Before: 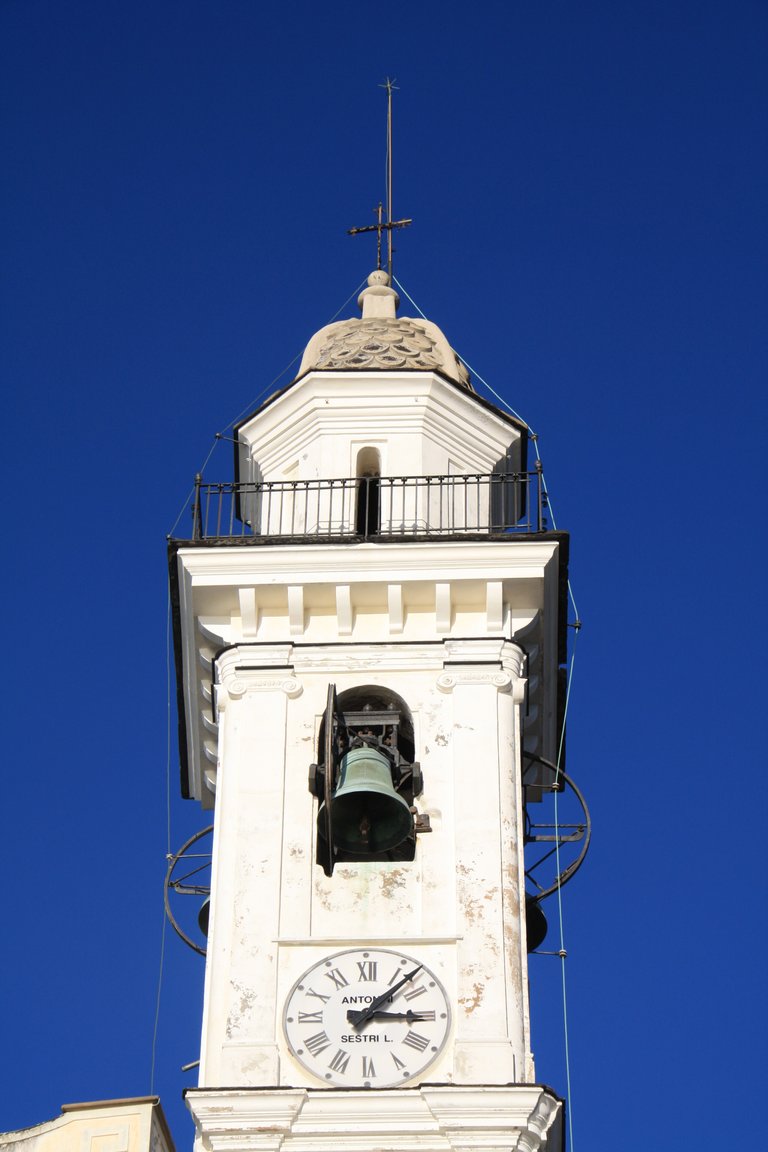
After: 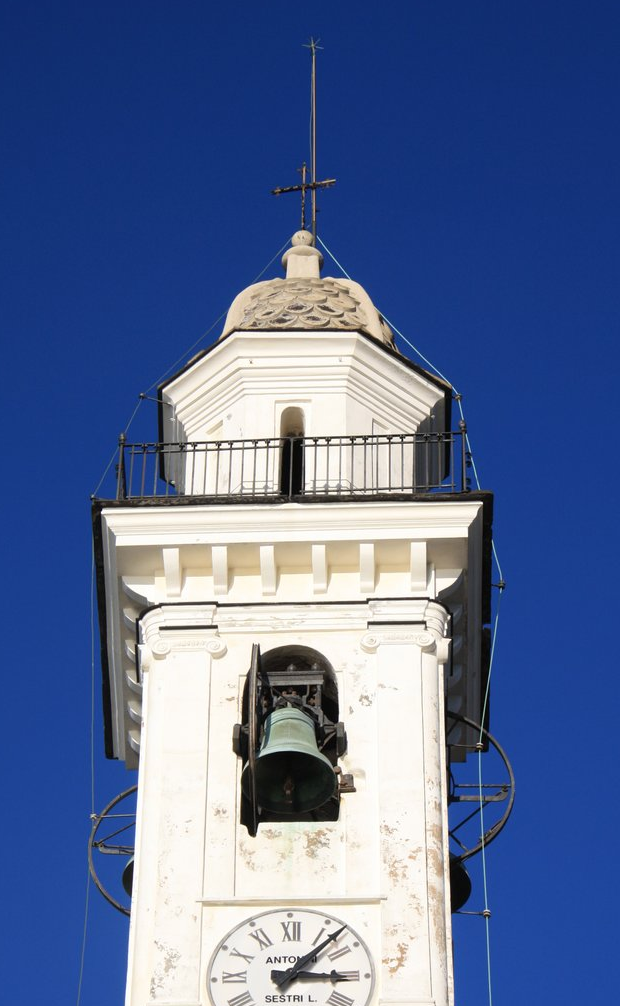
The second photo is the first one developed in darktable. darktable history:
crop: left 10.02%, top 3.516%, right 9.249%, bottom 9.096%
